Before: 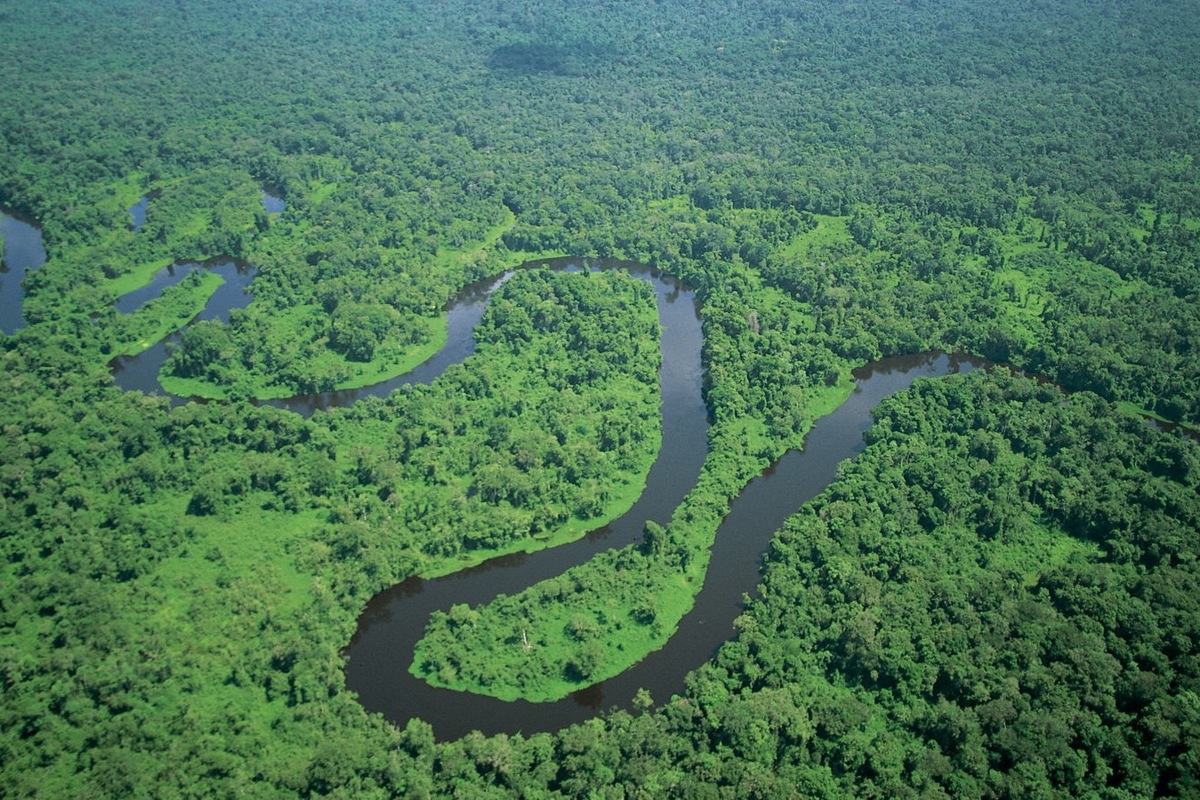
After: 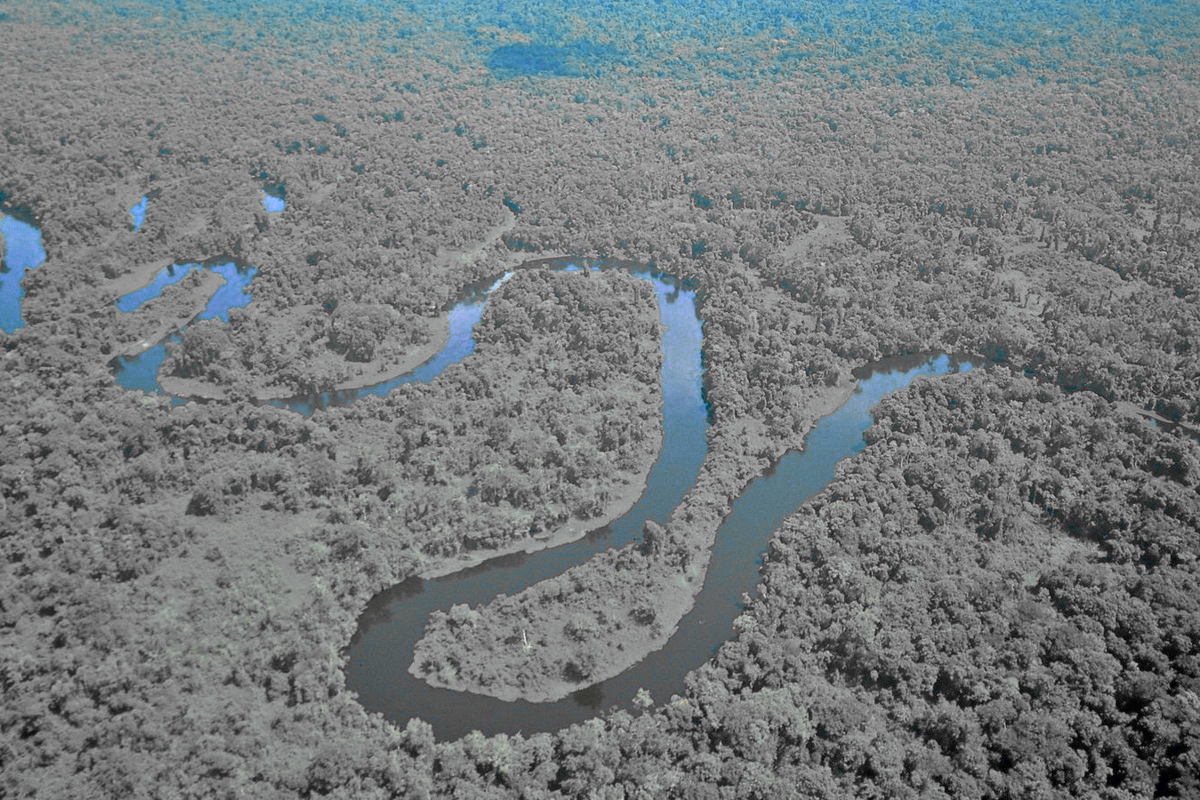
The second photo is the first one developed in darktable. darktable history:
color zones: curves: ch0 [(0, 0.363) (0.128, 0.373) (0.25, 0.5) (0.402, 0.407) (0.521, 0.525) (0.63, 0.559) (0.729, 0.662) (0.867, 0.471)]; ch1 [(0, 0.515) (0.136, 0.618) (0.25, 0.5) (0.378, 0) (0.516, 0) (0.622, 0.593) (0.737, 0.819) (0.87, 0.593)]; ch2 [(0, 0.529) (0.128, 0.471) (0.282, 0.451) (0.386, 0.662) (0.516, 0.525) (0.633, 0.554) (0.75, 0.62) (0.875, 0.441)]
tone equalizer: -7 EV 0.152 EV, -6 EV 0.637 EV, -5 EV 1.18 EV, -4 EV 1.3 EV, -3 EV 1.14 EV, -2 EV 0.6 EV, -1 EV 0.15 EV
